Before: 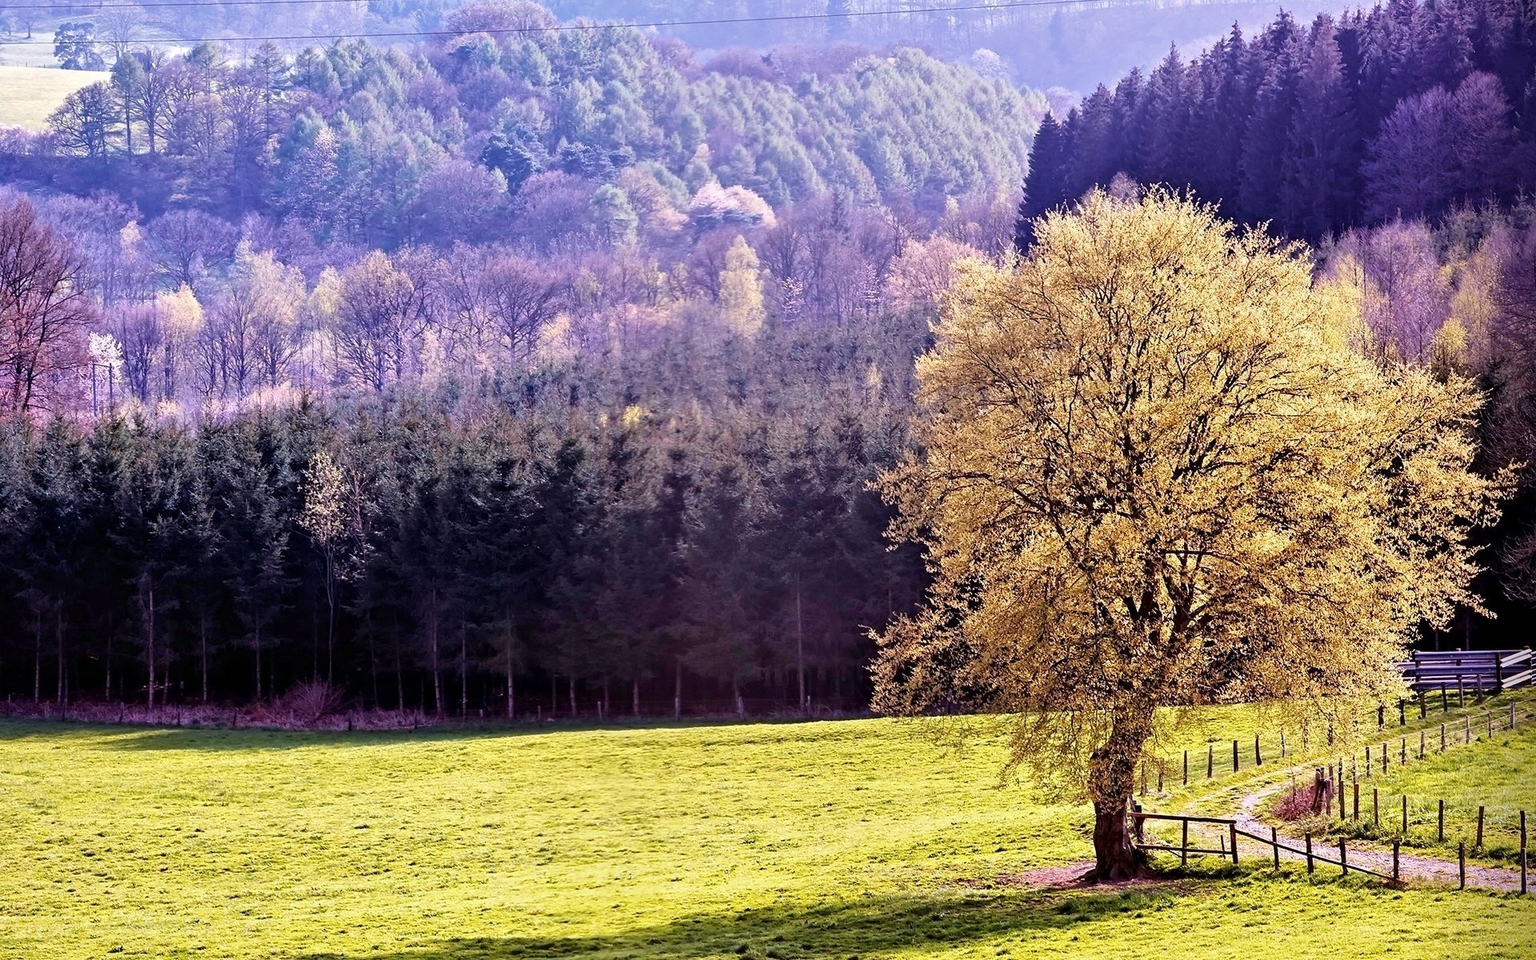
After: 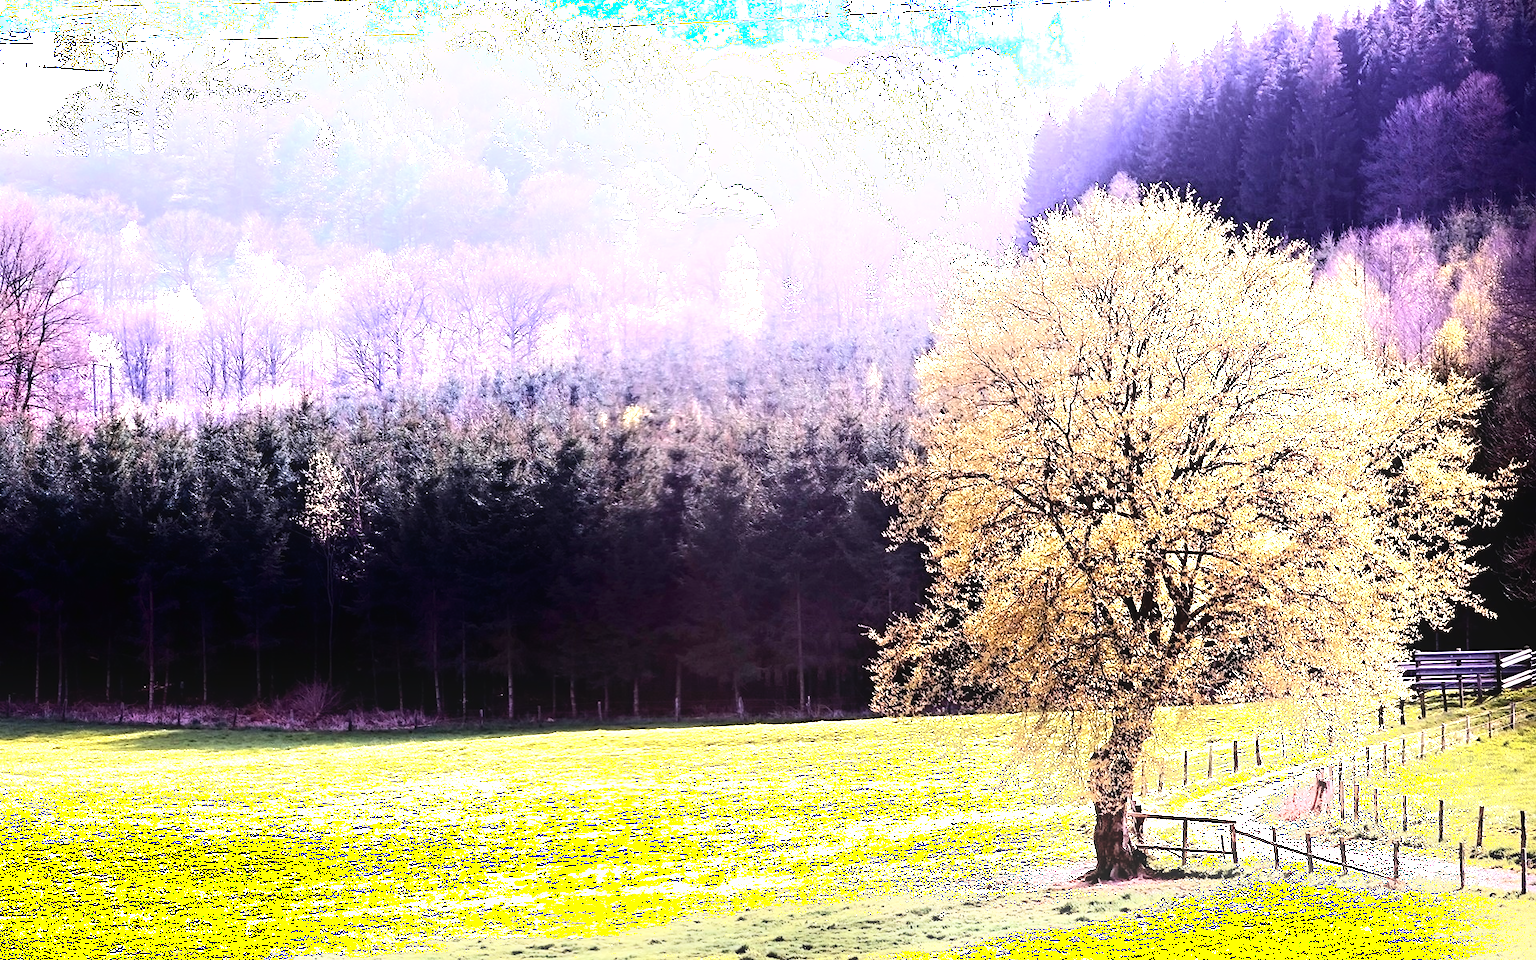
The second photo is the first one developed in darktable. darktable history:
contrast brightness saturation: contrast -0.103, saturation -0.09
tone equalizer: -8 EV -1.07 EV, -7 EV -1.02 EV, -6 EV -0.832 EV, -5 EV -0.575 EV, -3 EV 0.554 EV, -2 EV 0.891 EV, -1 EV 1 EV, +0 EV 1.08 EV, edges refinement/feathering 500, mask exposure compensation -1.57 EV, preserve details guided filter
exposure: black level correction 0.001, exposure 0.498 EV, compensate exposure bias true, compensate highlight preservation false
shadows and highlights: shadows -89.53, highlights 90.42, soften with gaussian
